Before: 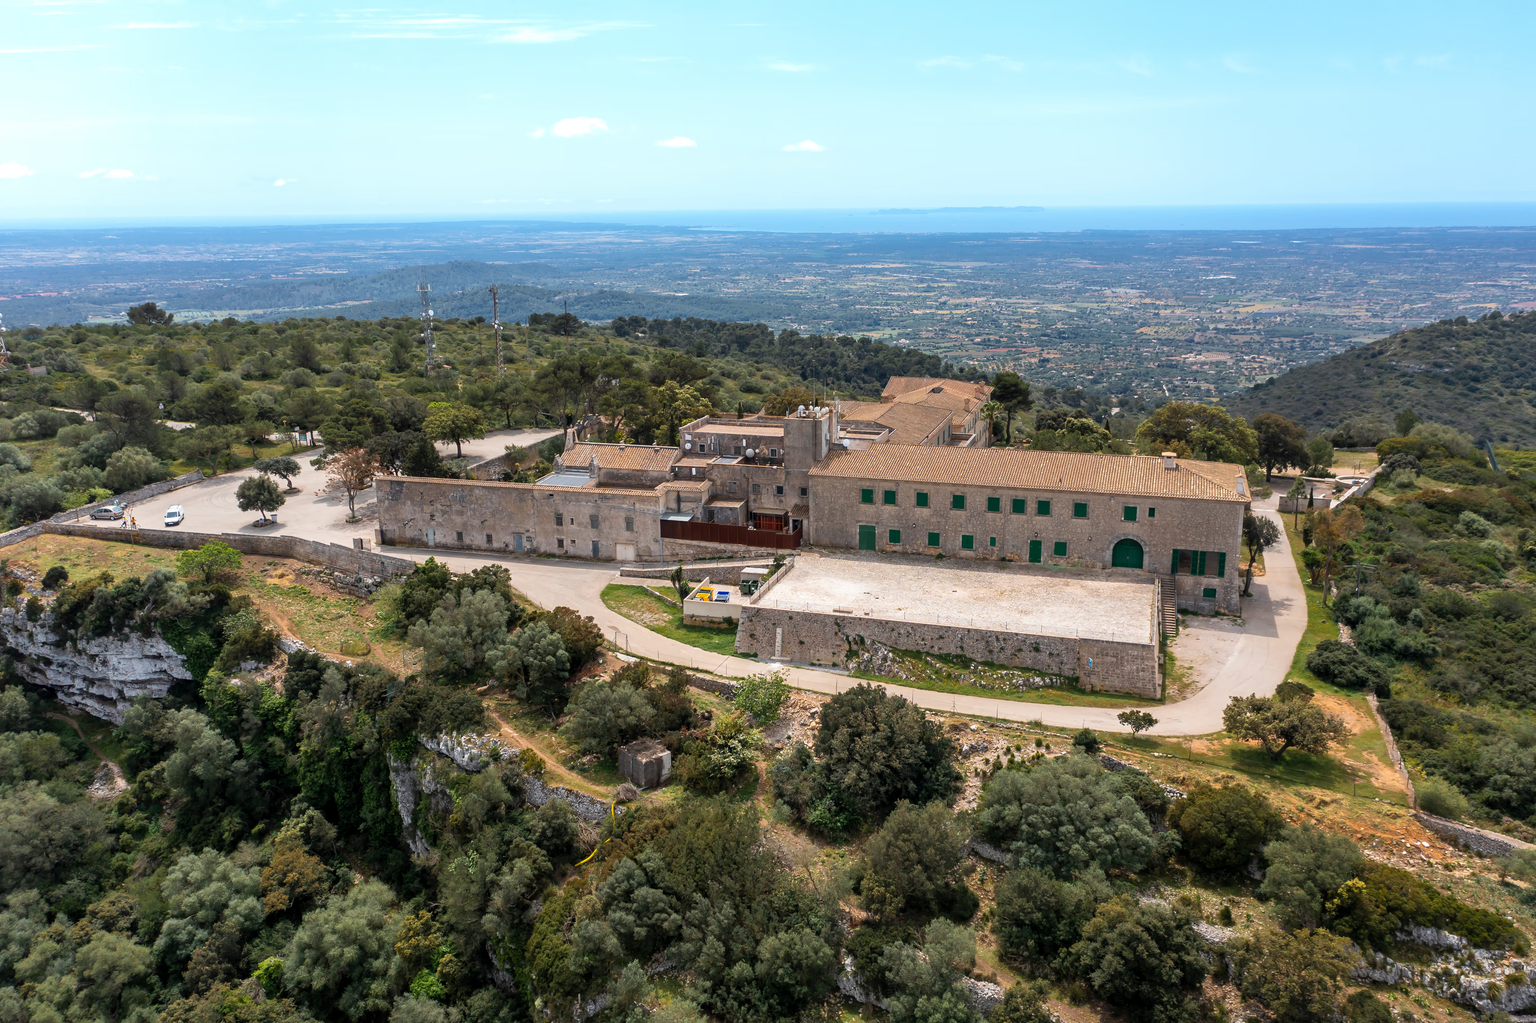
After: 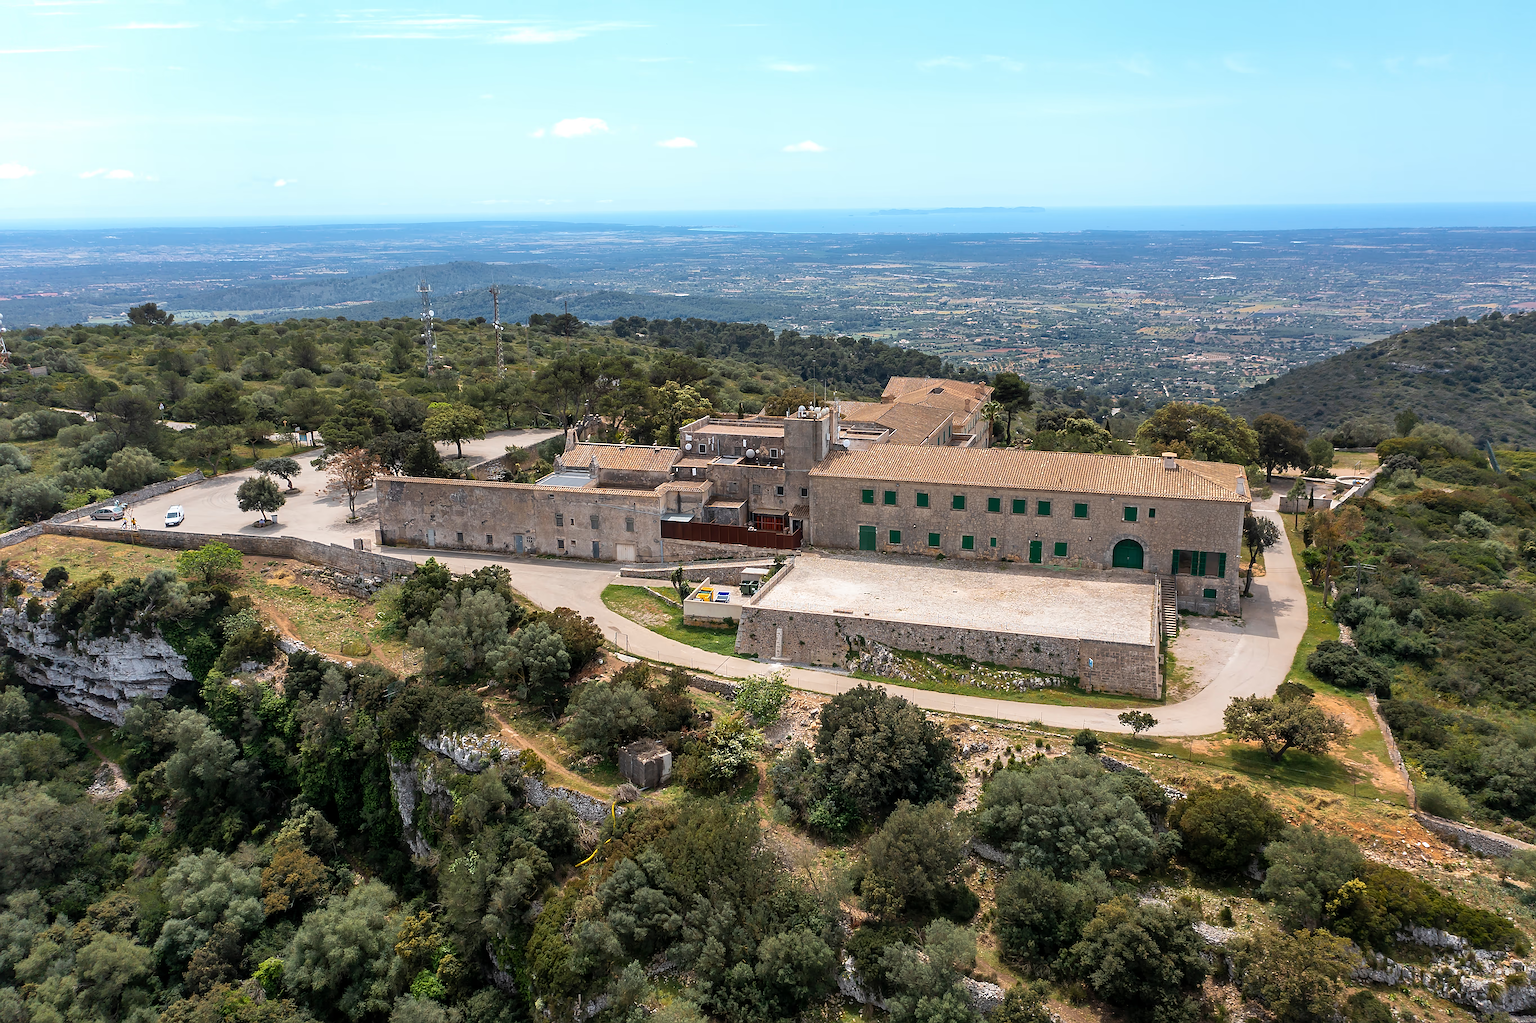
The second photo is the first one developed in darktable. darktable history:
sharpen: amount 0.89
